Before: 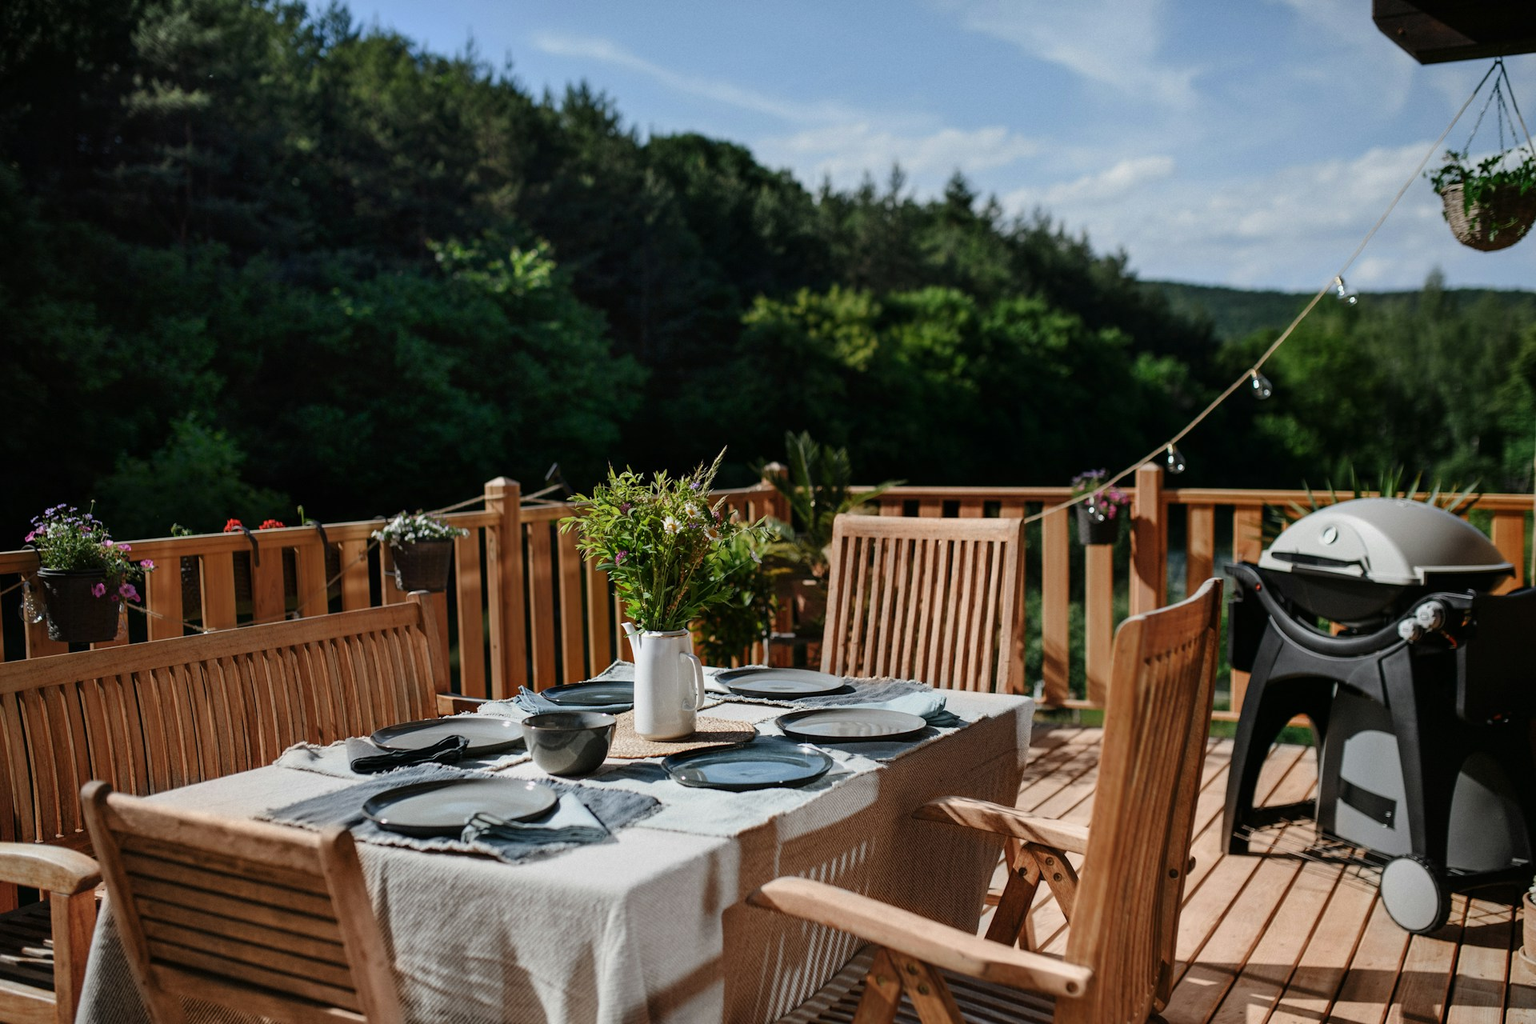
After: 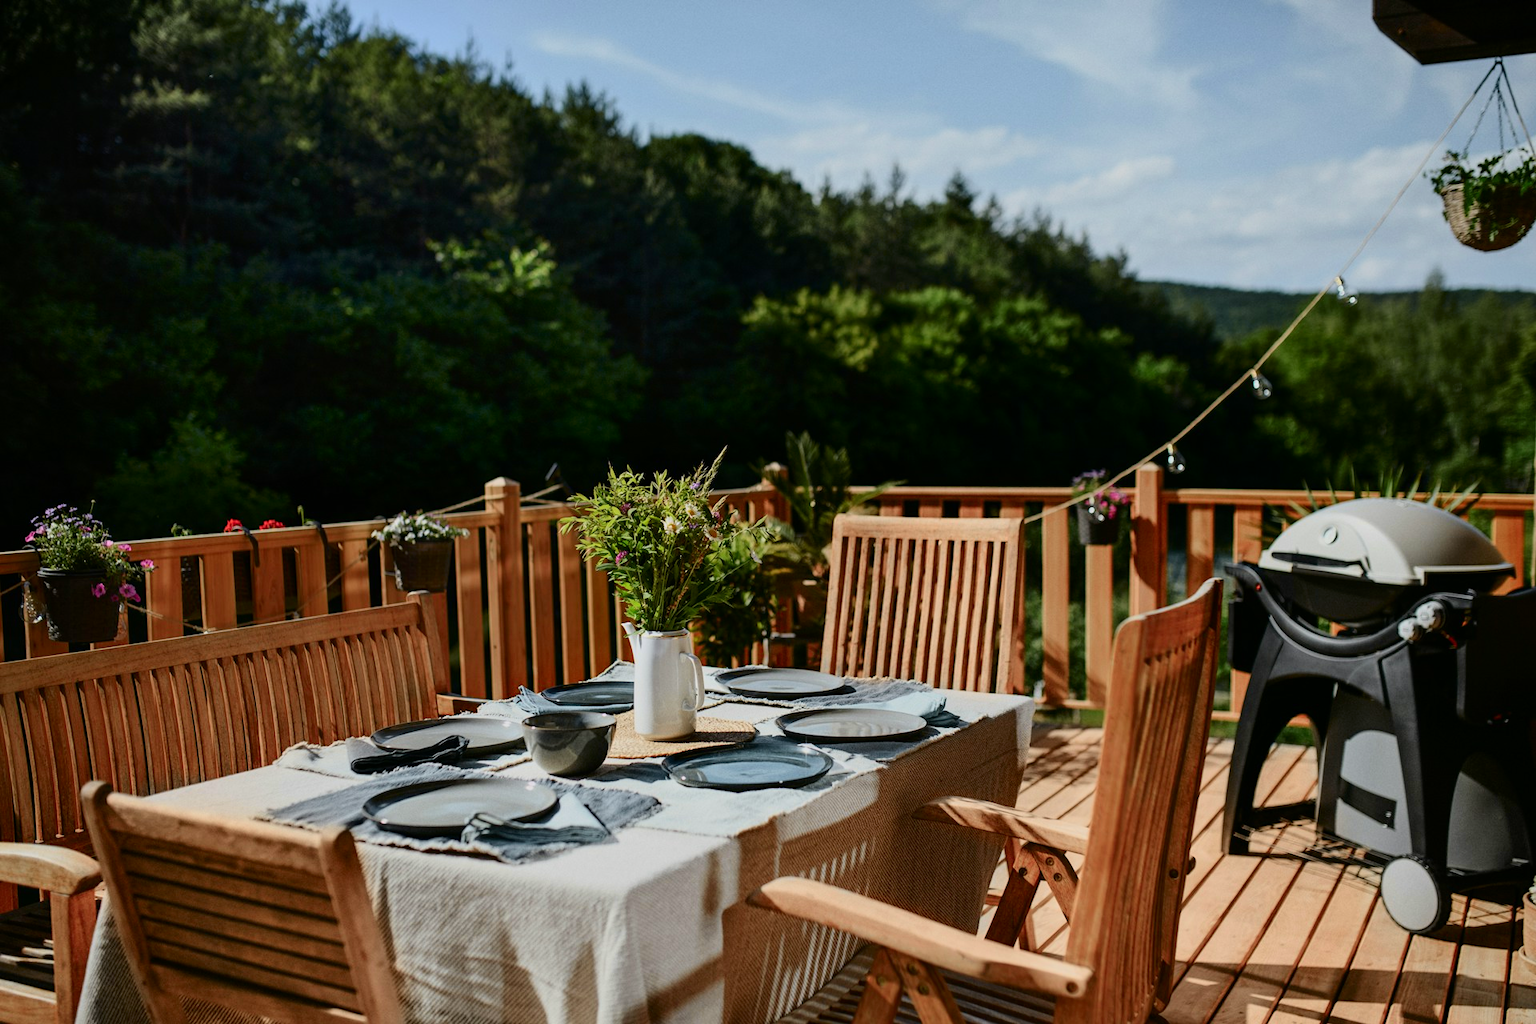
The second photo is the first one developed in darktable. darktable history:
tone curve: curves: ch0 [(0, 0) (0.091, 0.066) (0.184, 0.16) (0.491, 0.519) (0.748, 0.765) (1, 0.919)]; ch1 [(0, 0) (0.179, 0.173) (0.322, 0.32) (0.424, 0.424) (0.502, 0.5) (0.56, 0.575) (0.631, 0.675) (0.777, 0.806) (1, 1)]; ch2 [(0, 0) (0.434, 0.447) (0.497, 0.498) (0.539, 0.566) (0.676, 0.691) (1, 1)], color space Lab, independent channels, preserve colors none
